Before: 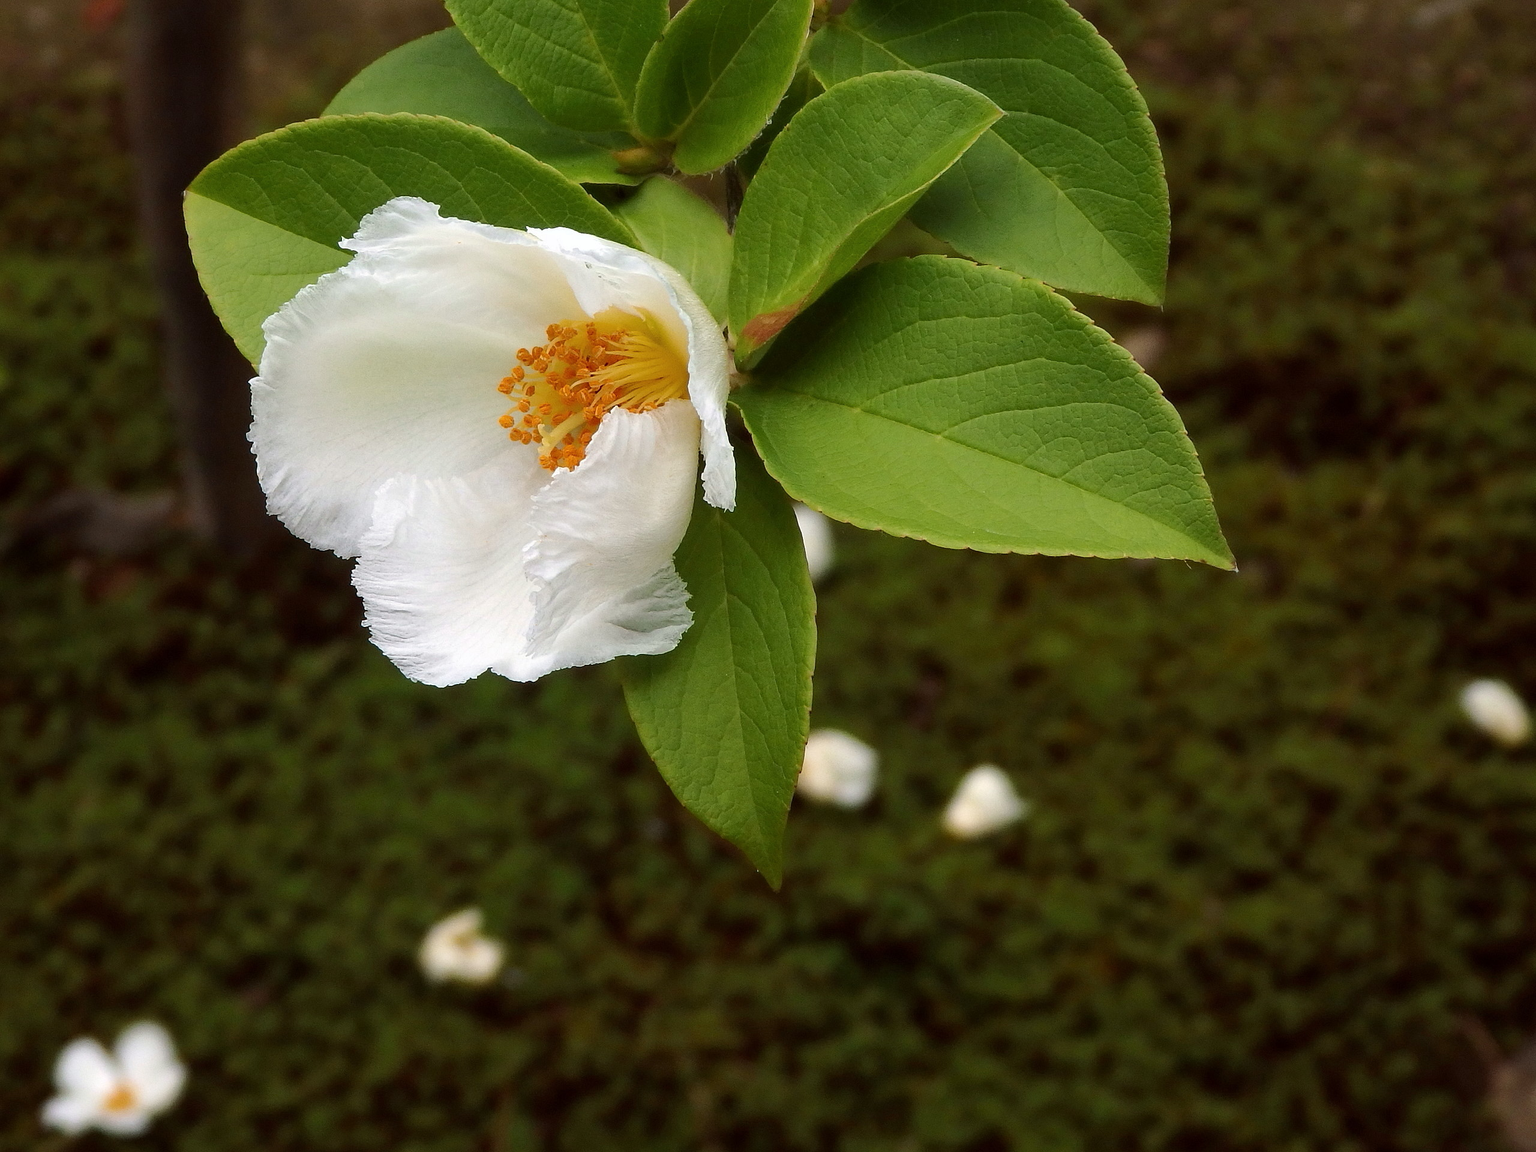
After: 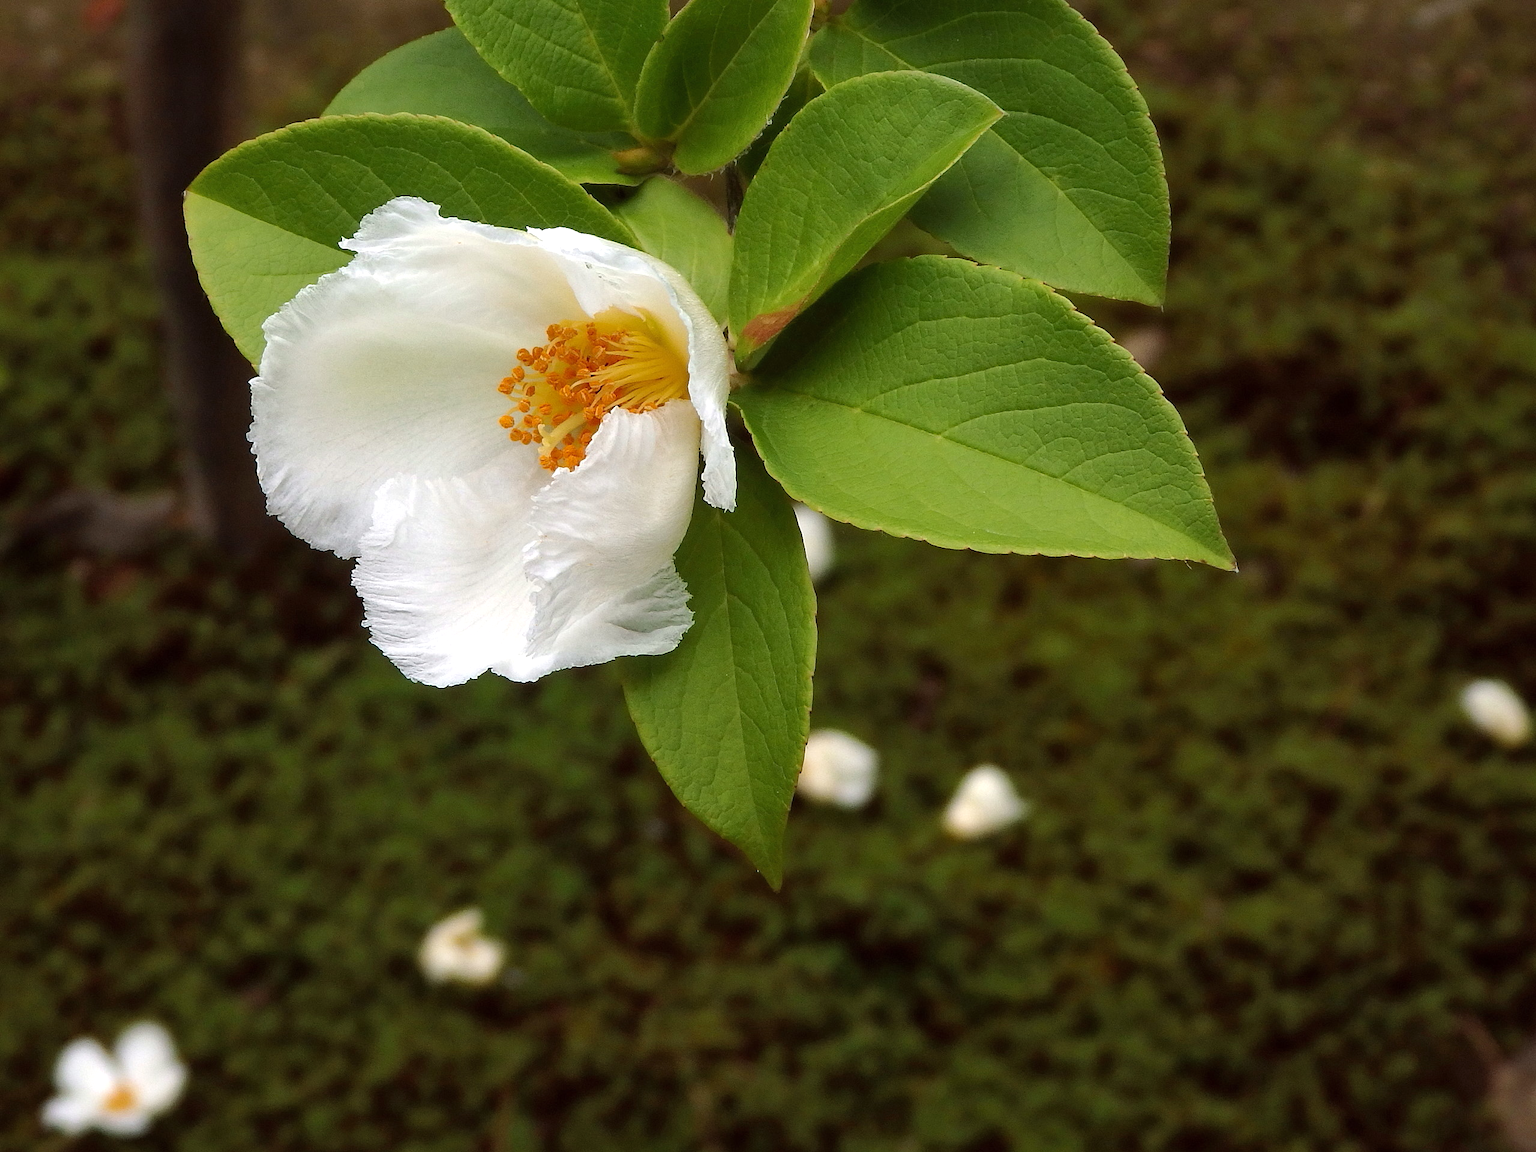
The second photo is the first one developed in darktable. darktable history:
shadows and highlights: shadows 25.9, highlights -23.86
levels: levels [0, 0.476, 0.951]
